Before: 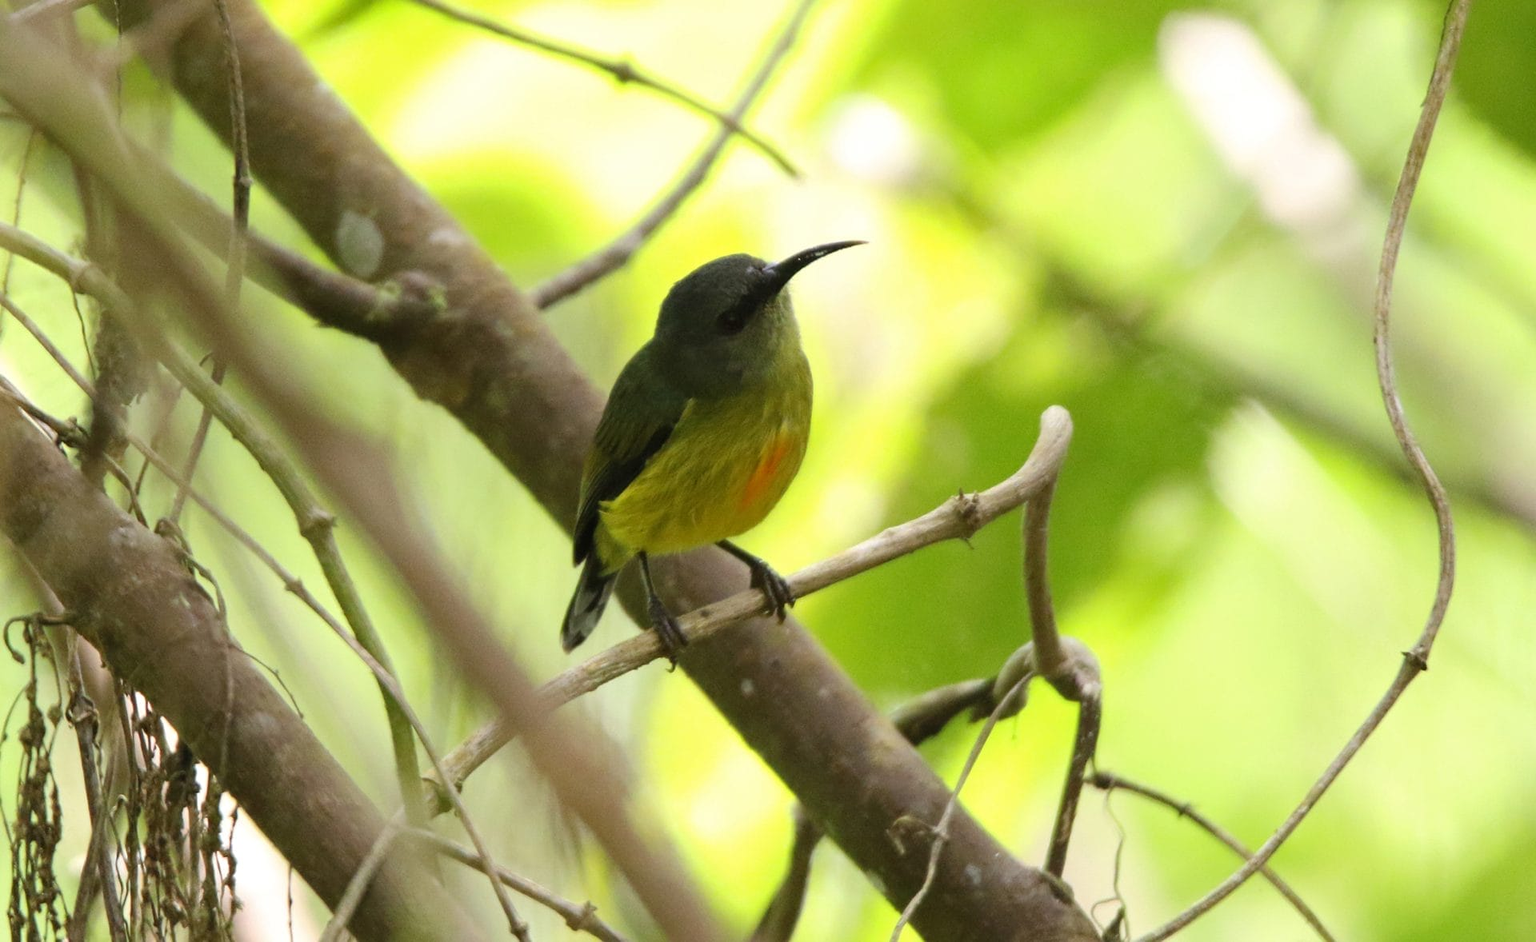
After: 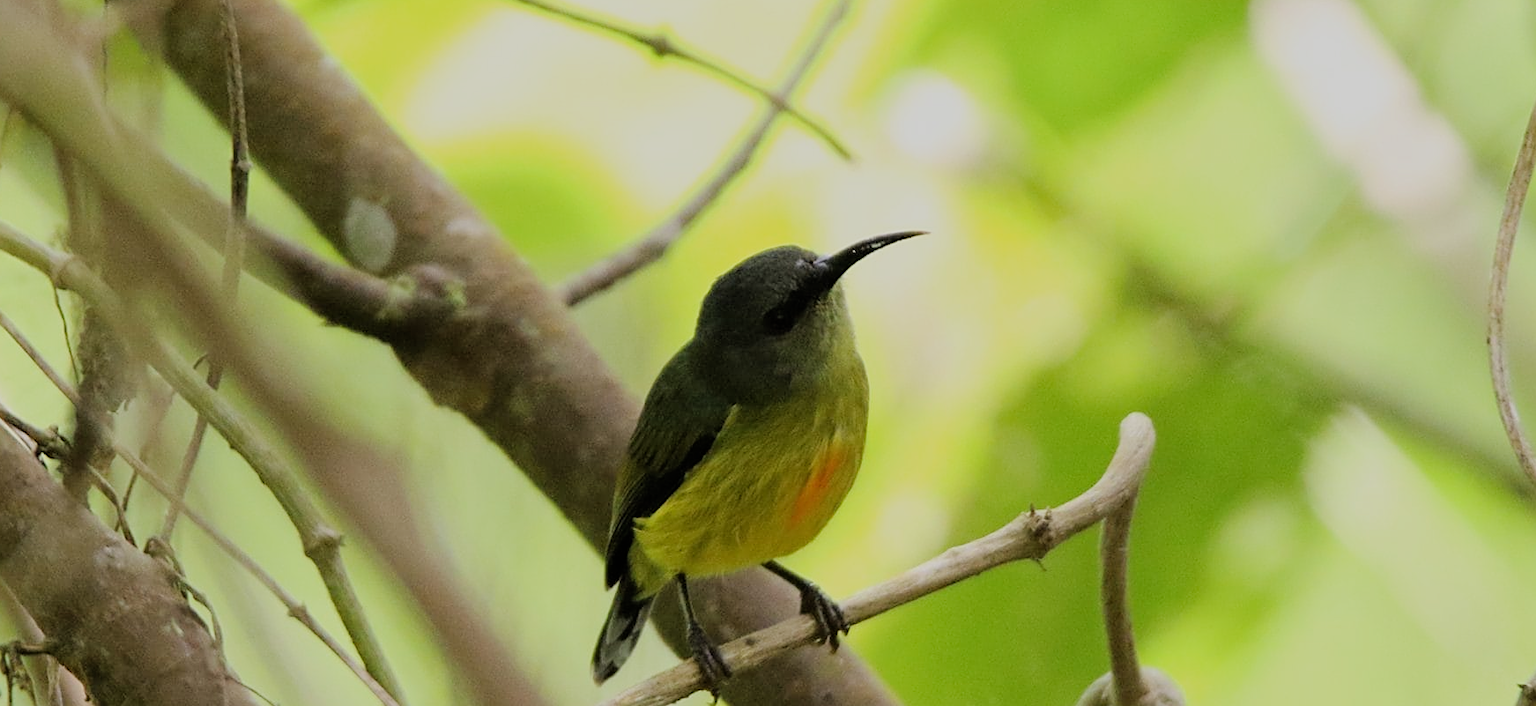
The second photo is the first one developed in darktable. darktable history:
crop: left 1.607%, top 3.36%, right 7.592%, bottom 28.494%
sharpen: on, module defaults
filmic rgb: black relative exposure -7.2 EV, white relative exposure 5.38 EV, hardness 3.03
